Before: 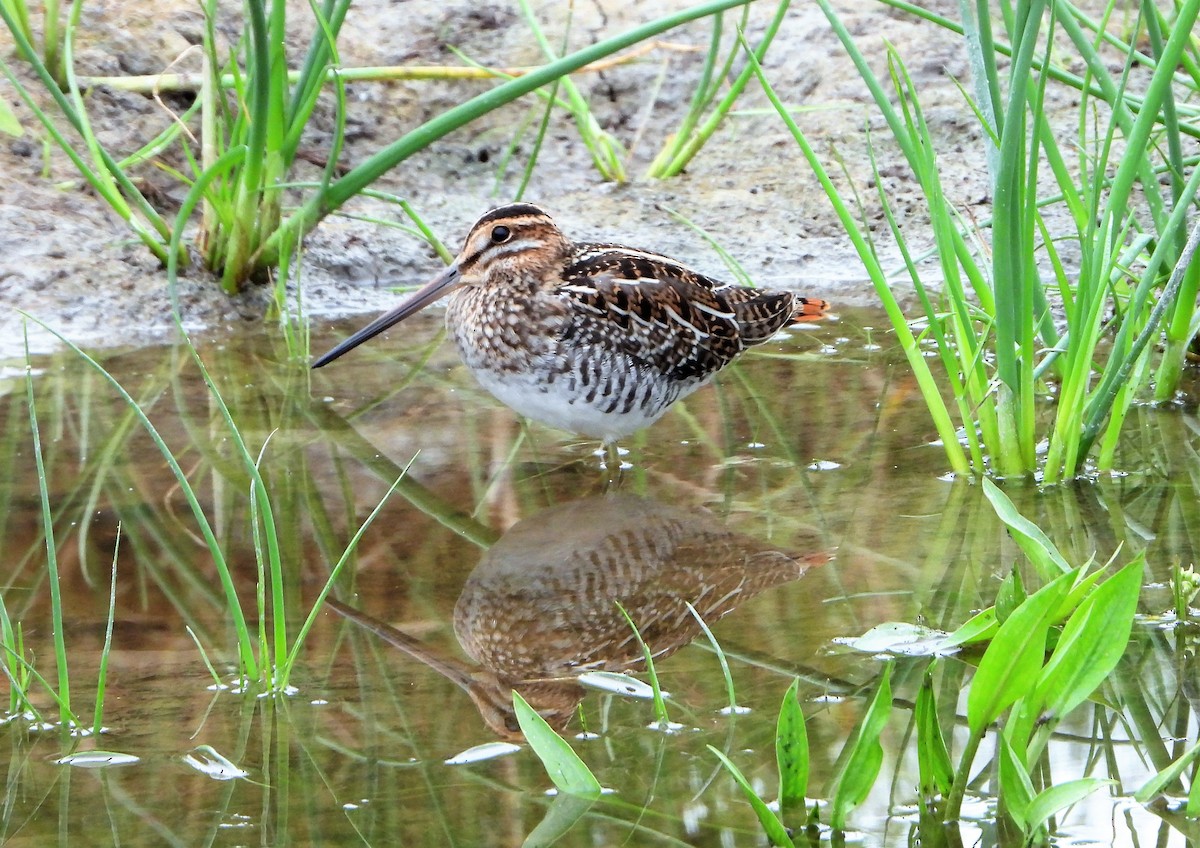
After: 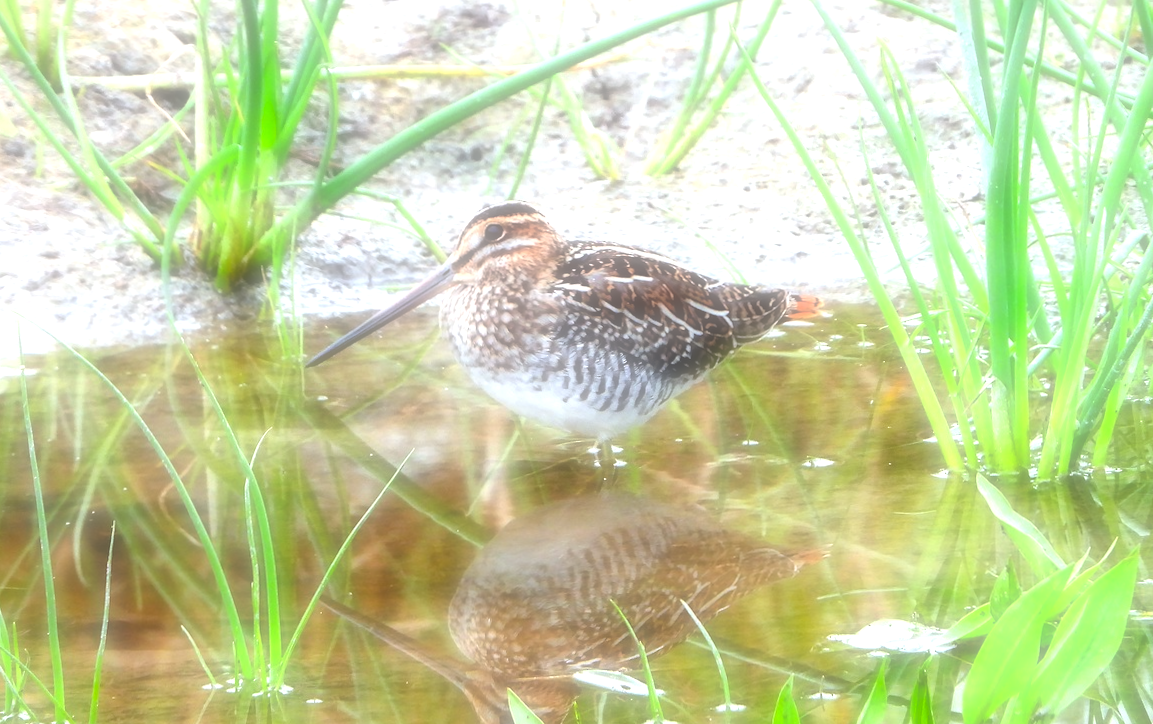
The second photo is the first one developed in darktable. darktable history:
crop and rotate: angle 0.2°, left 0.275%, right 3.127%, bottom 14.18%
exposure: black level correction -0.001, exposure 0.9 EV, compensate exposure bias true, compensate highlight preservation false
color balance: output saturation 120%
soften: on, module defaults
